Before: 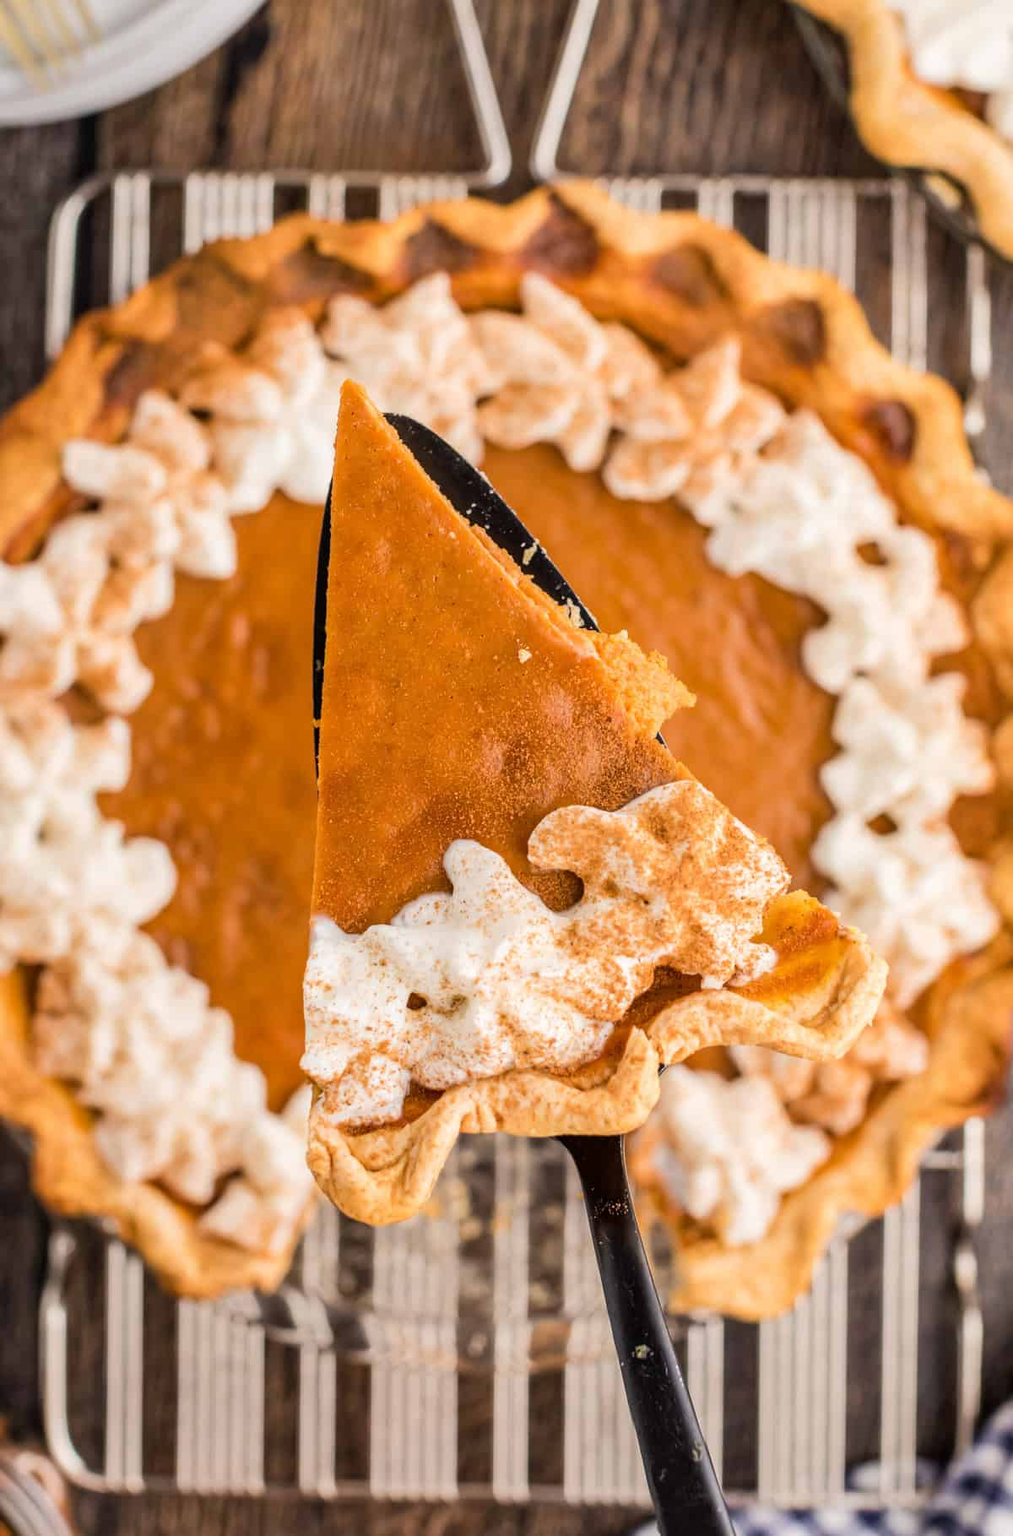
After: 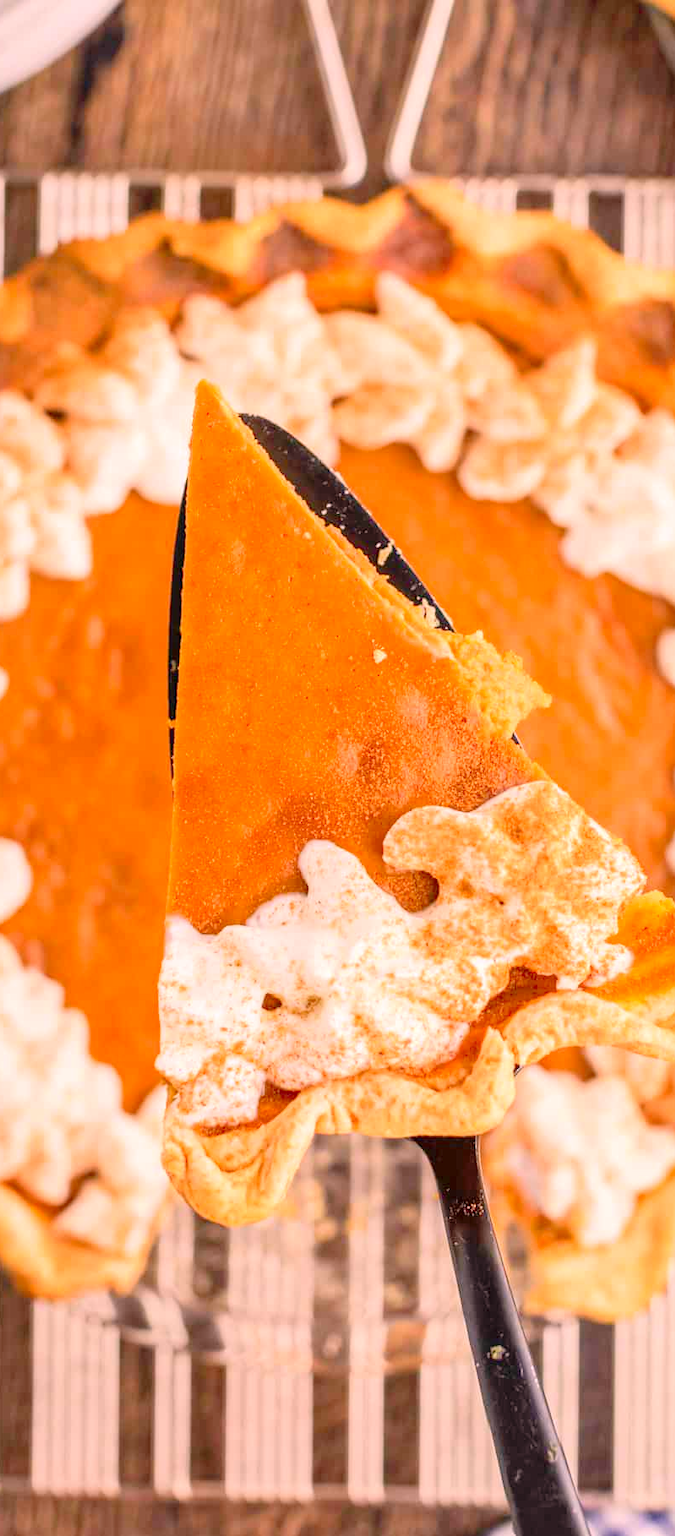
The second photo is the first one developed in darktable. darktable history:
crop and rotate: left 14.385%, right 18.948%
color correction: highlights a* 12.23, highlights b* 5.41
levels: levels [0, 0.397, 0.955]
